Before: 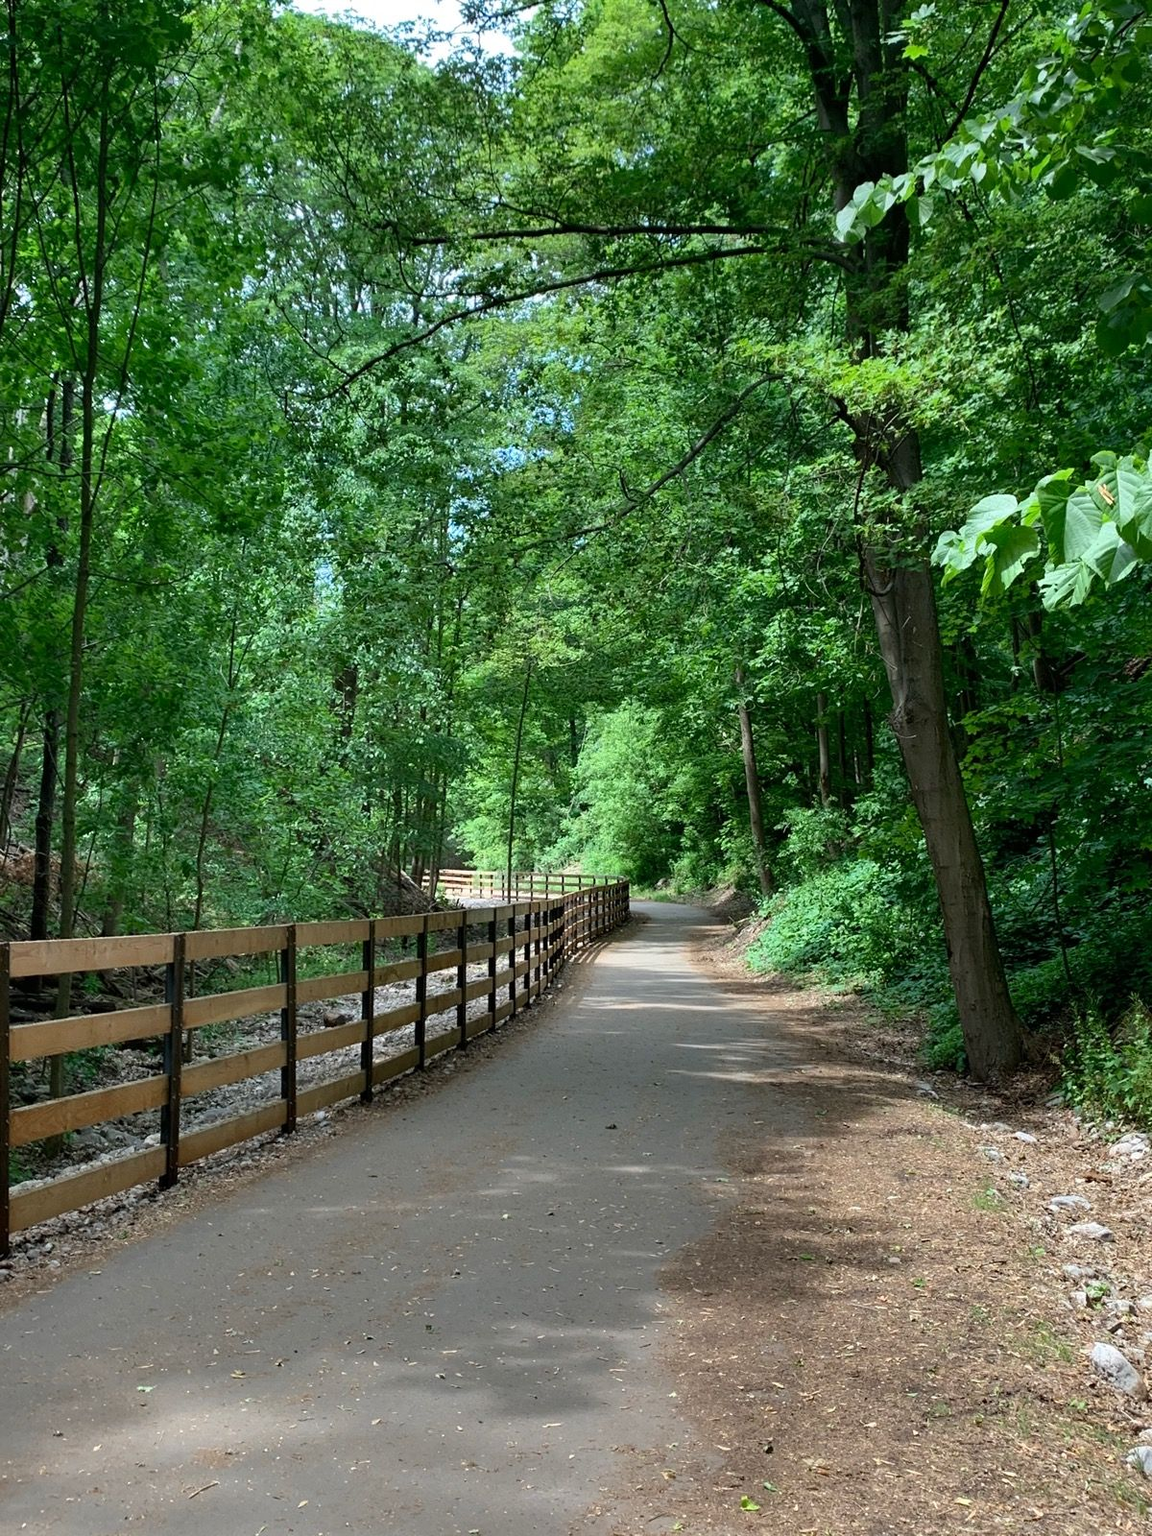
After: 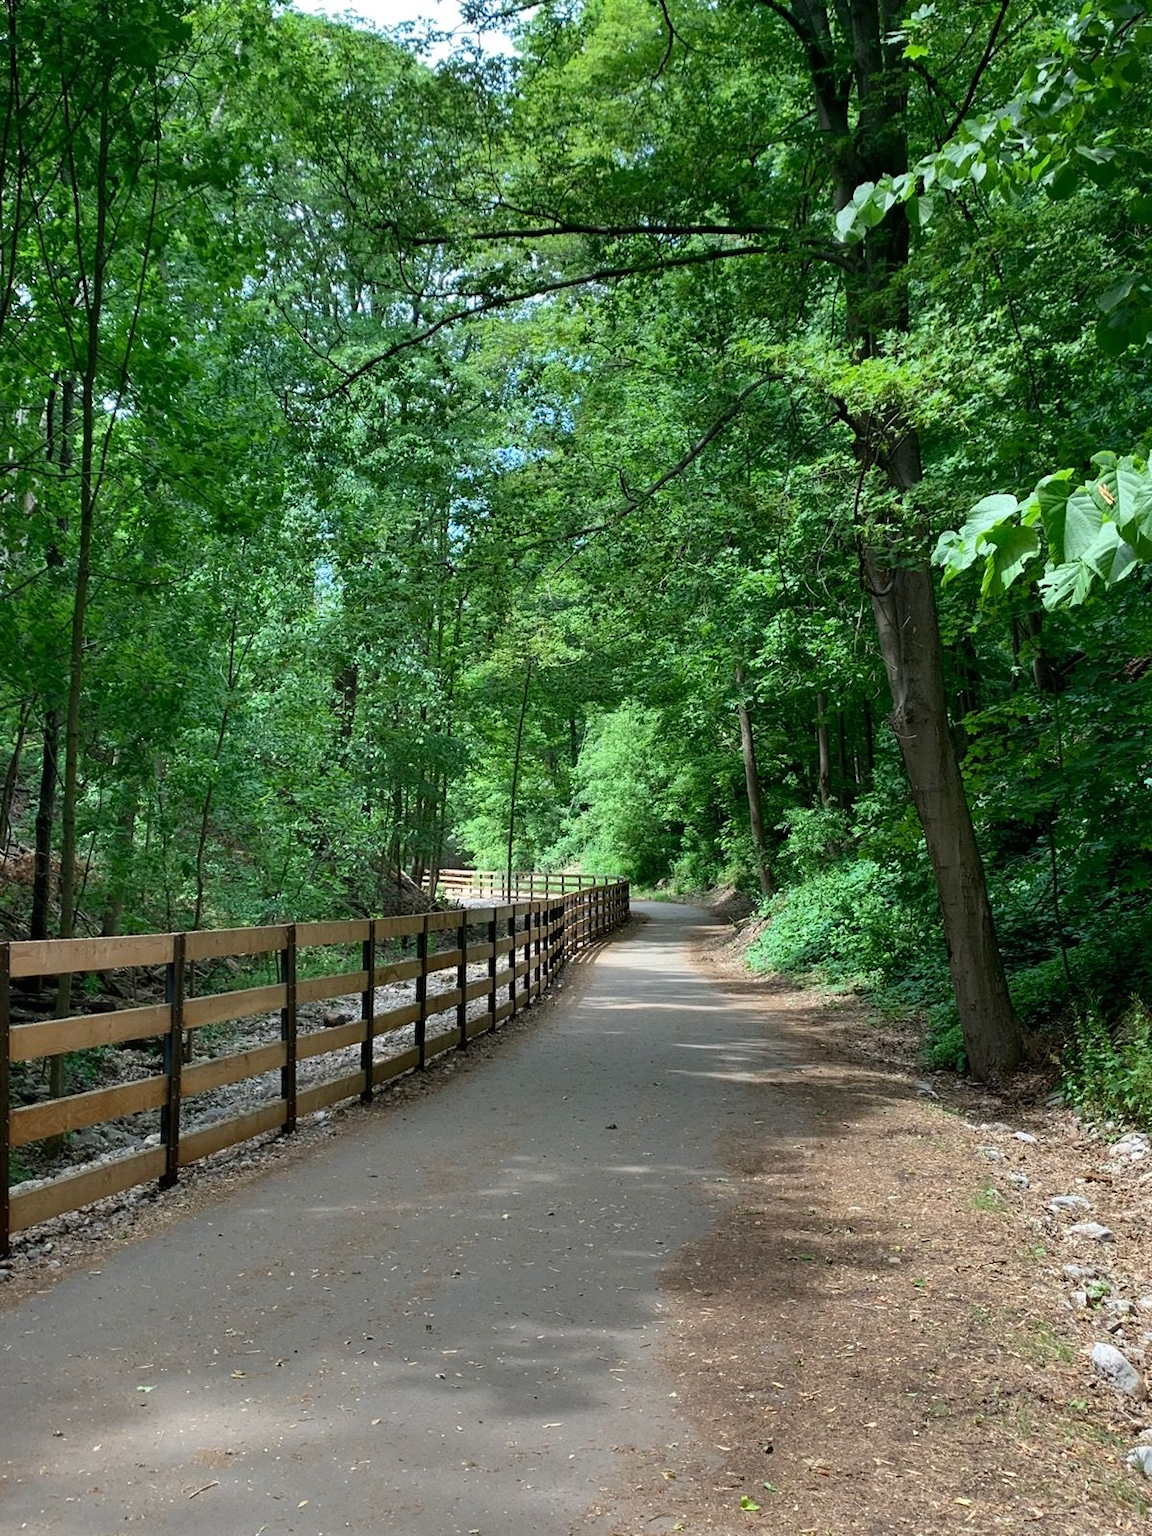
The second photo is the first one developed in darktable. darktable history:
tone equalizer: -7 EV 0.129 EV
